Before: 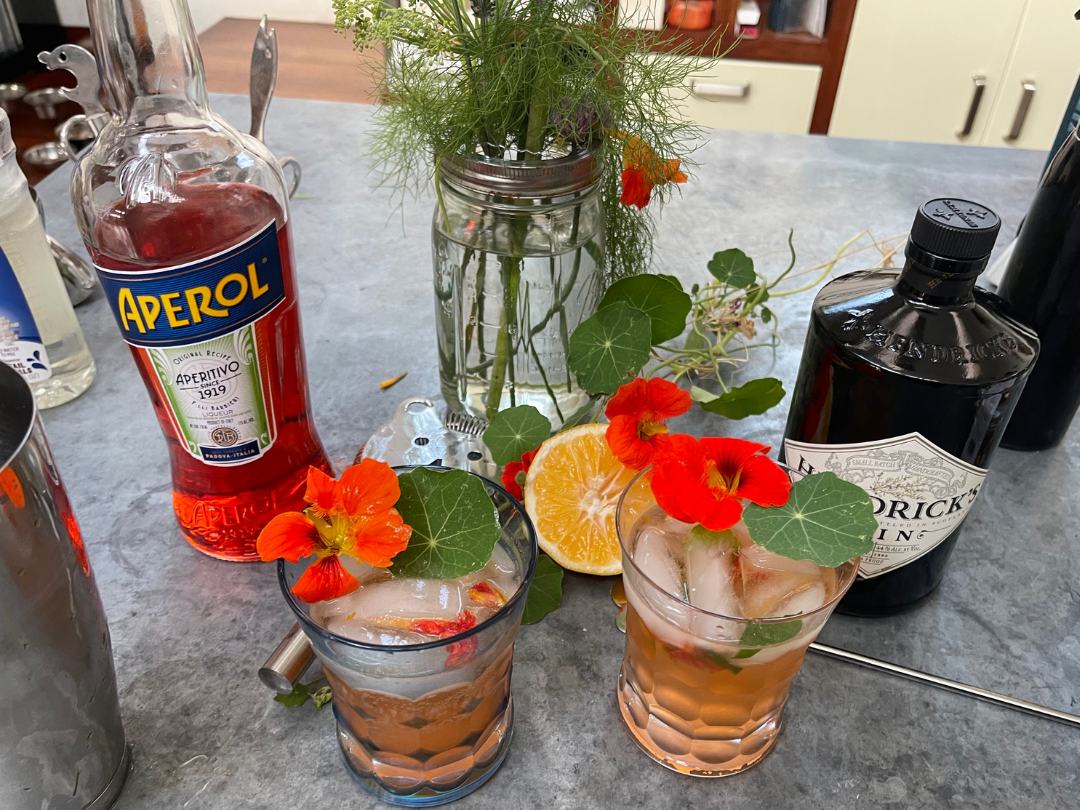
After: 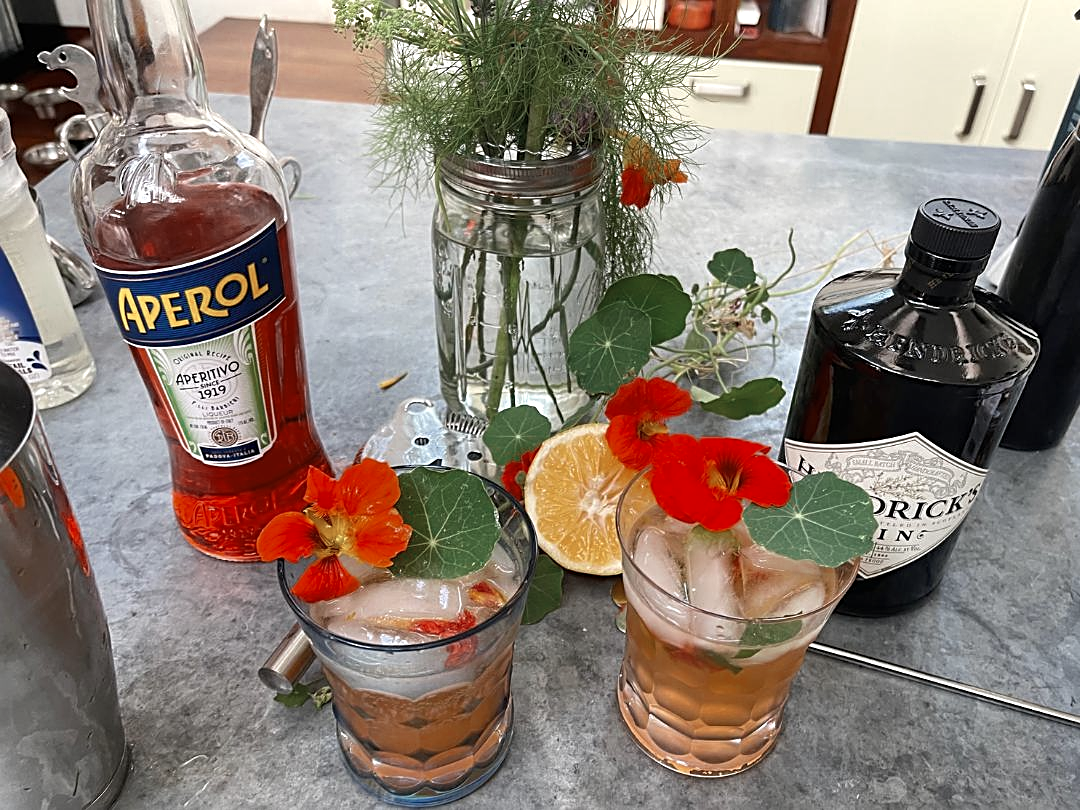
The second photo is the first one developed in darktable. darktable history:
color zones: curves: ch0 [(0, 0.5) (0.125, 0.4) (0.25, 0.5) (0.375, 0.4) (0.5, 0.4) (0.625, 0.35) (0.75, 0.35) (0.875, 0.5)]; ch1 [(0, 0.35) (0.125, 0.45) (0.25, 0.35) (0.375, 0.35) (0.5, 0.35) (0.625, 0.35) (0.75, 0.45) (0.875, 0.35)]; ch2 [(0, 0.6) (0.125, 0.5) (0.25, 0.5) (0.375, 0.6) (0.5, 0.6) (0.625, 0.5) (0.75, 0.5) (0.875, 0.5)]
shadows and highlights: radius 44.78, white point adjustment 6.64, compress 79.65%, highlights color adjustment 78.42%, soften with gaussian
sharpen: on, module defaults
